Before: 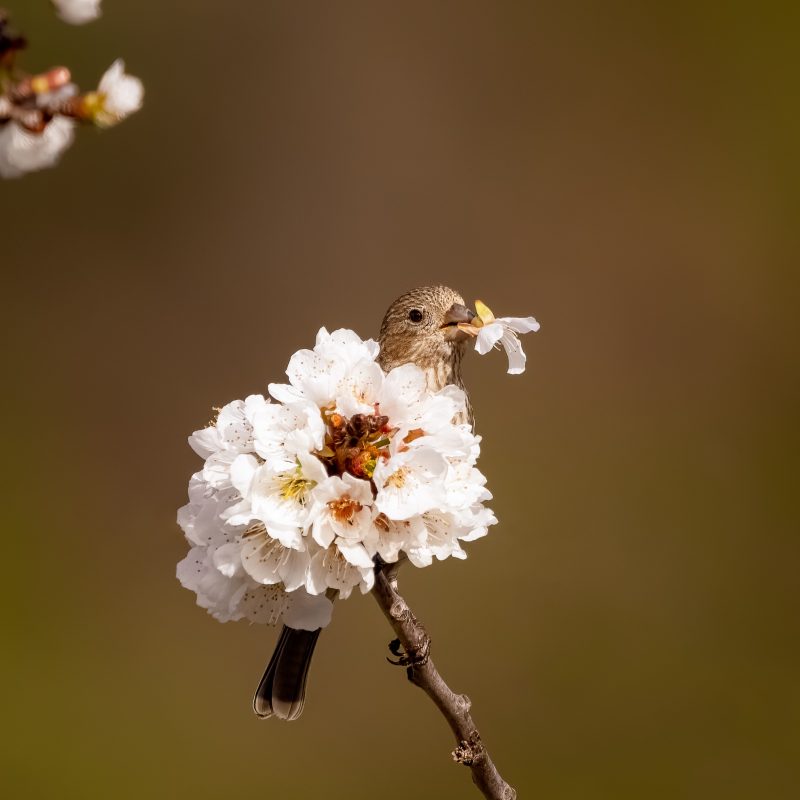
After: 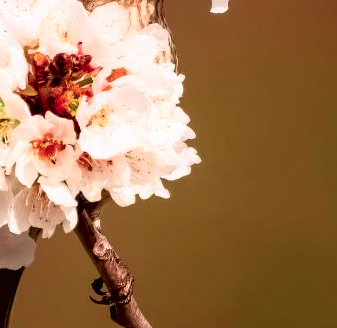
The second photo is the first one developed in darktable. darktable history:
color balance rgb: linear chroma grading › global chroma 15%, perceptual saturation grading › global saturation 30%
tone curve: curves: ch0 [(0, 0.013) (0.054, 0.018) (0.205, 0.191) (0.289, 0.292) (0.39, 0.424) (0.493, 0.551) (0.647, 0.752) (0.796, 0.887) (1, 0.998)]; ch1 [(0, 0) (0.371, 0.339) (0.477, 0.452) (0.494, 0.495) (0.501, 0.501) (0.51, 0.516) (0.54, 0.557) (0.572, 0.605) (0.625, 0.687) (0.774, 0.841) (1, 1)]; ch2 [(0, 0) (0.32, 0.281) (0.403, 0.399) (0.441, 0.428) (0.47, 0.469) (0.498, 0.496) (0.524, 0.543) (0.551, 0.579) (0.633, 0.665) (0.7, 0.711) (1, 1)], color space Lab, independent channels, preserve colors none
crop: left 37.221%, top 45.169%, right 20.63%, bottom 13.777%
color contrast: blue-yellow contrast 0.7
